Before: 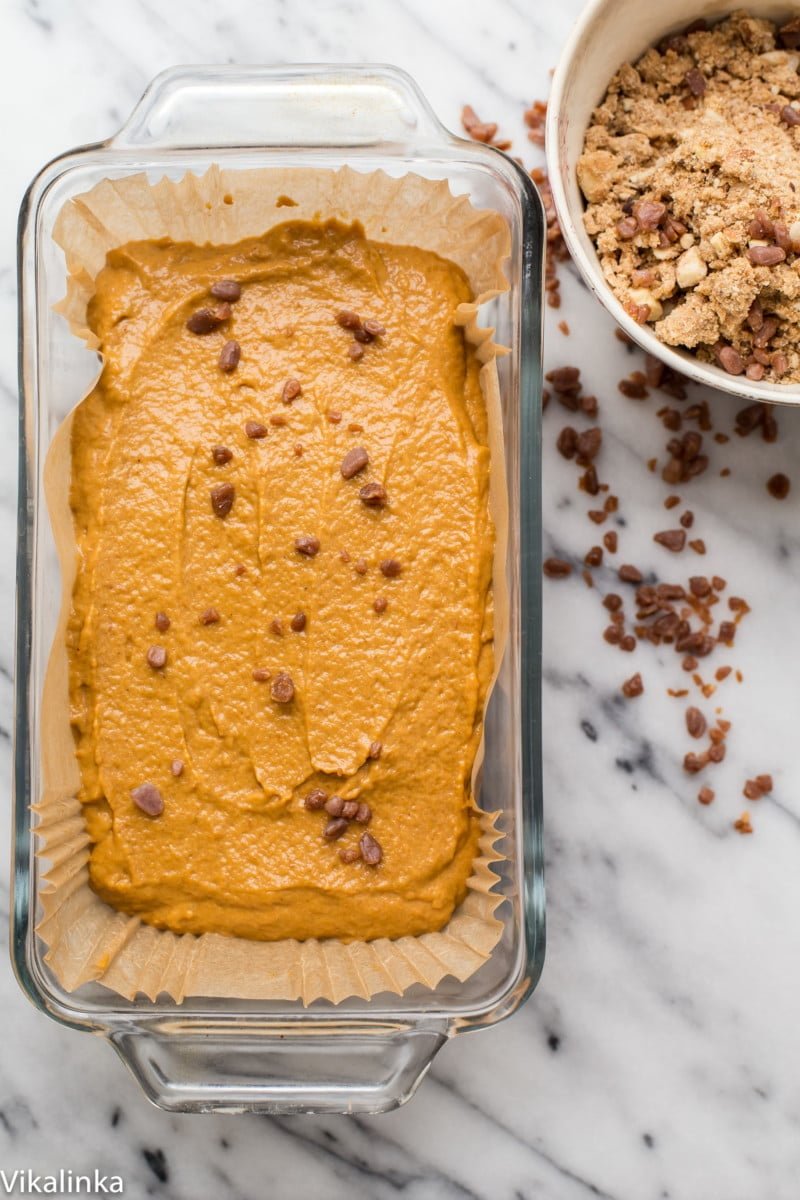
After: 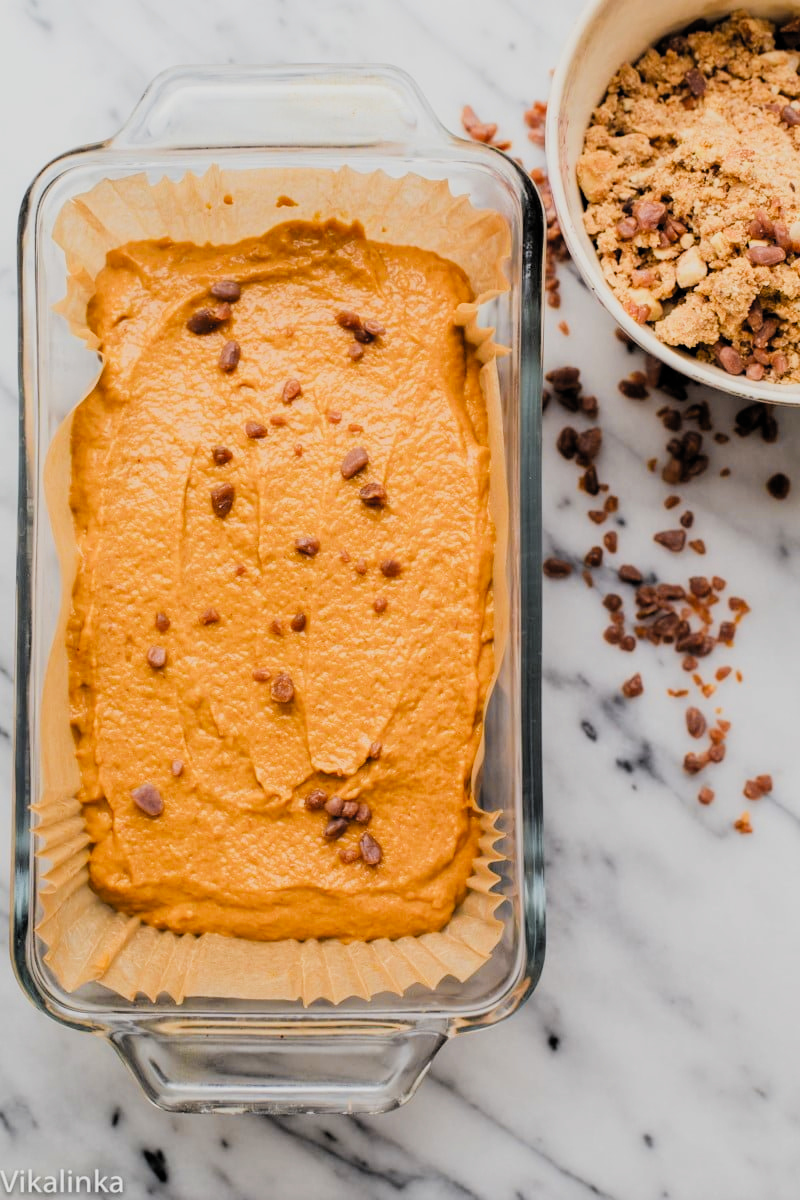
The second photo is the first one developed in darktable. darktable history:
color zones: curves: ch0 [(0.224, 0.526) (0.75, 0.5)]; ch1 [(0.055, 0.526) (0.224, 0.761) (0.377, 0.526) (0.75, 0.5)]
filmic rgb: black relative exposure -5.05 EV, white relative exposure 3.98 EV, threshold 3 EV, hardness 2.89, contrast 1.193, color science v4 (2020), contrast in shadows soft, contrast in highlights soft, enable highlight reconstruction true
